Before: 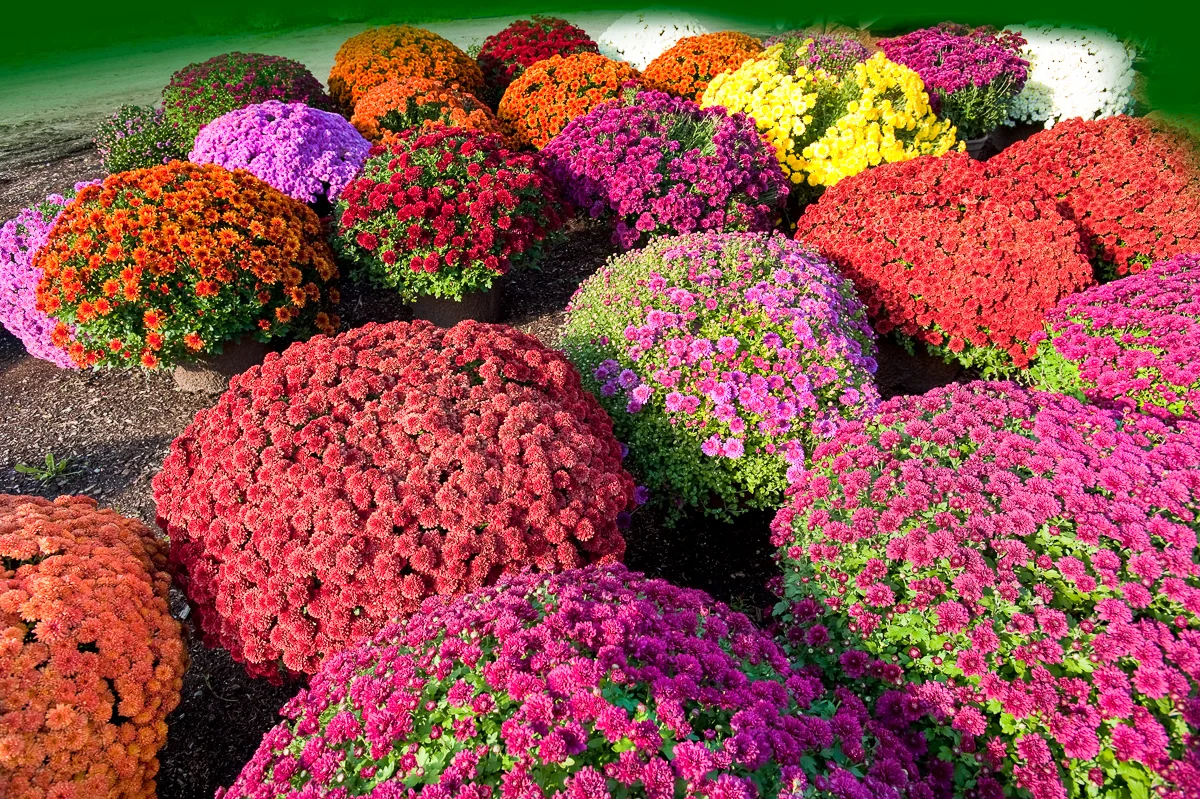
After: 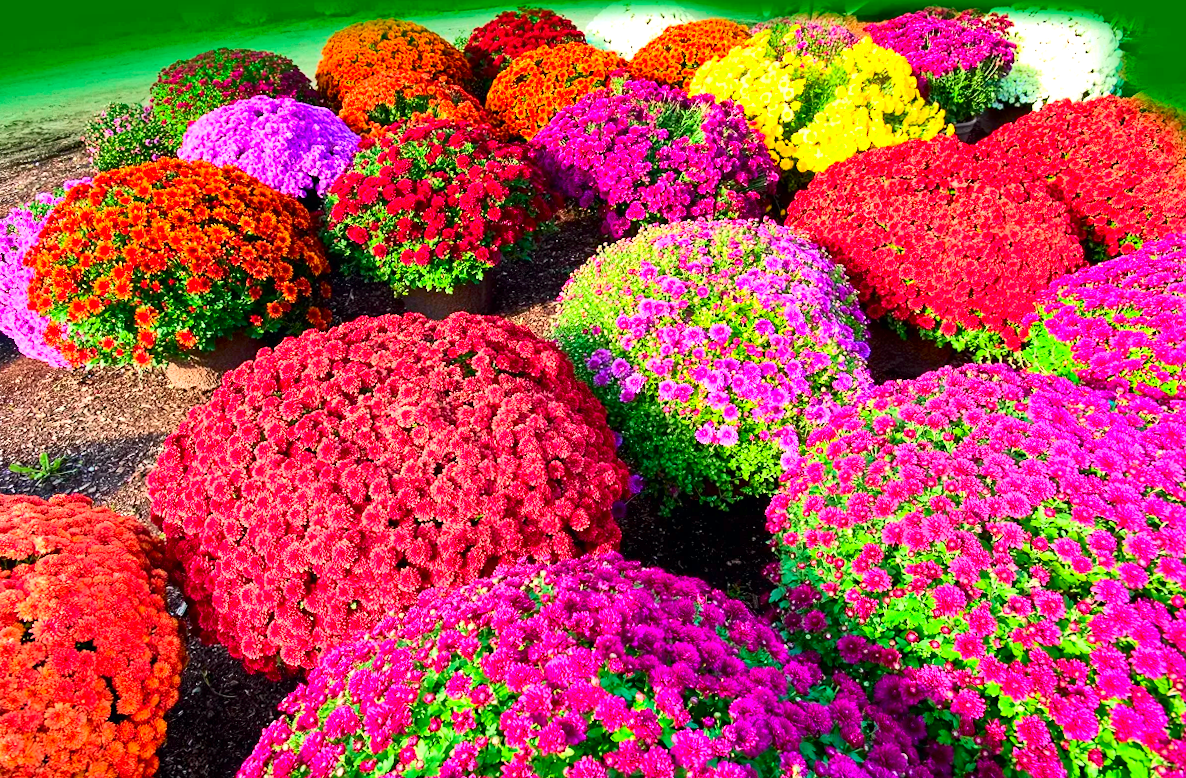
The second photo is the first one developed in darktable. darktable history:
exposure: exposure 0.564 EV, compensate highlight preservation false
contrast brightness saturation: saturation 0.5
rotate and perspective: rotation -1°, crop left 0.011, crop right 0.989, crop top 0.025, crop bottom 0.975
tone curve: curves: ch0 [(0, 0) (0.051, 0.03) (0.096, 0.071) (0.251, 0.234) (0.461, 0.515) (0.605, 0.692) (0.761, 0.824) (0.881, 0.907) (1, 0.984)]; ch1 [(0, 0) (0.1, 0.038) (0.318, 0.243) (0.399, 0.351) (0.478, 0.469) (0.499, 0.499) (0.534, 0.541) (0.567, 0.592) (0.601, 0.629) (0.666, 0.7) (1, 1)]; ch2 [(0, 0) (0.453, 0.45) (0.479, 0.483) (0.504, 0.499) (0.52, 0.519) (0.541, 0.559) (0.601, 0.622) (0.824, 0.815) (1, 1)], color space Lab, independent channels, preserve colors none
